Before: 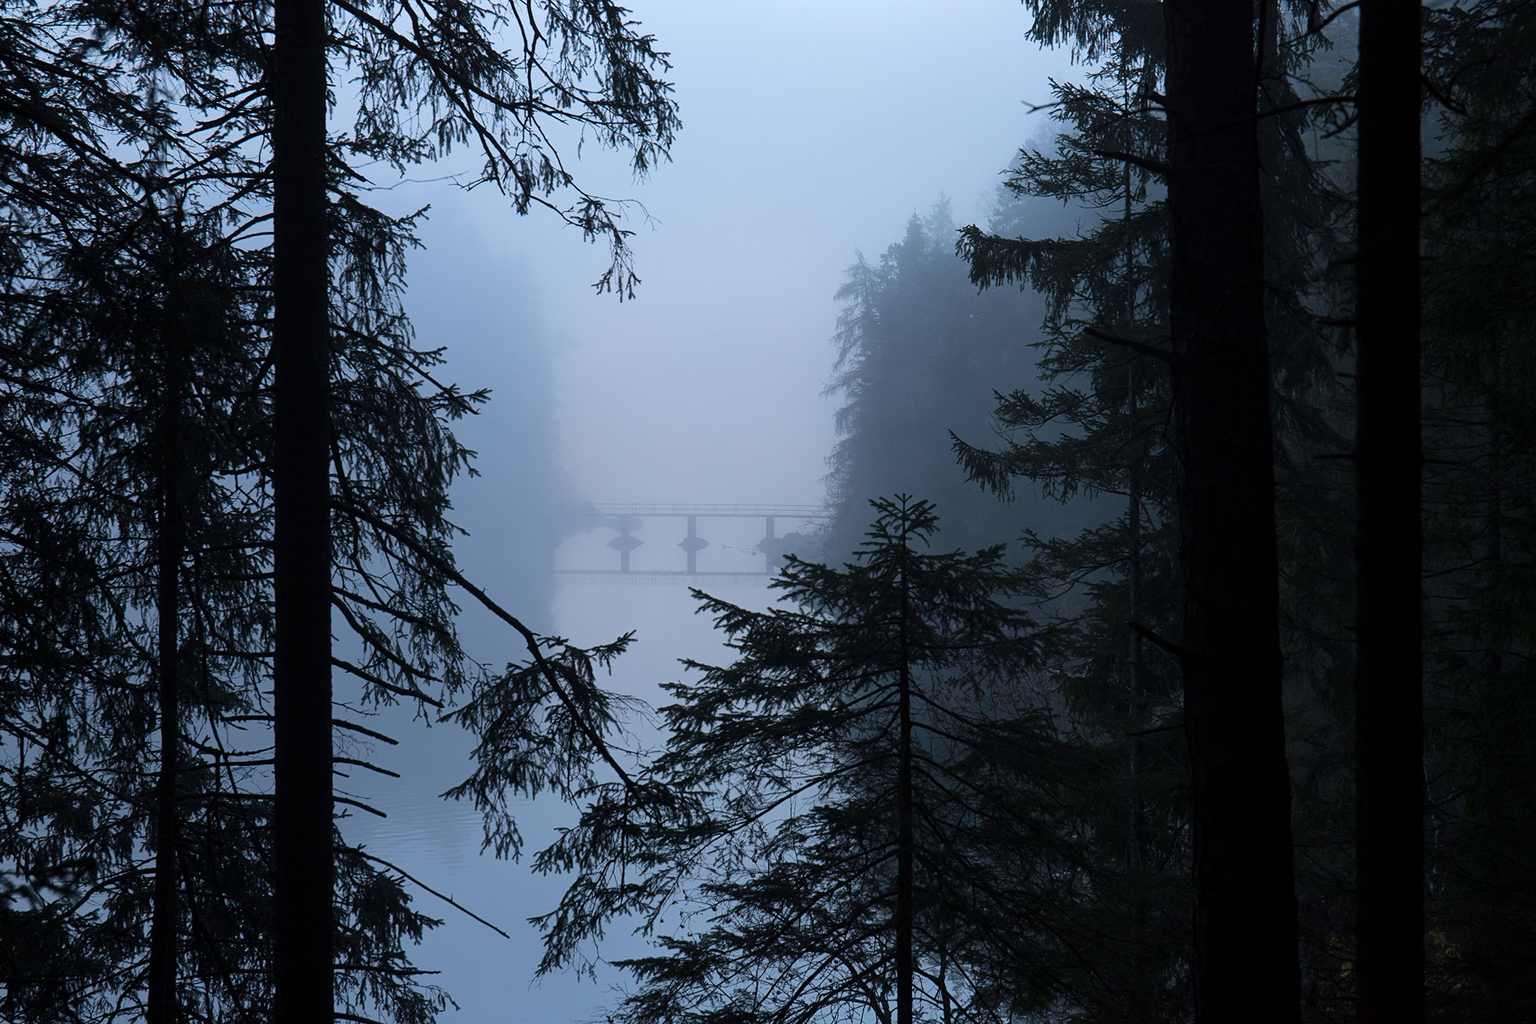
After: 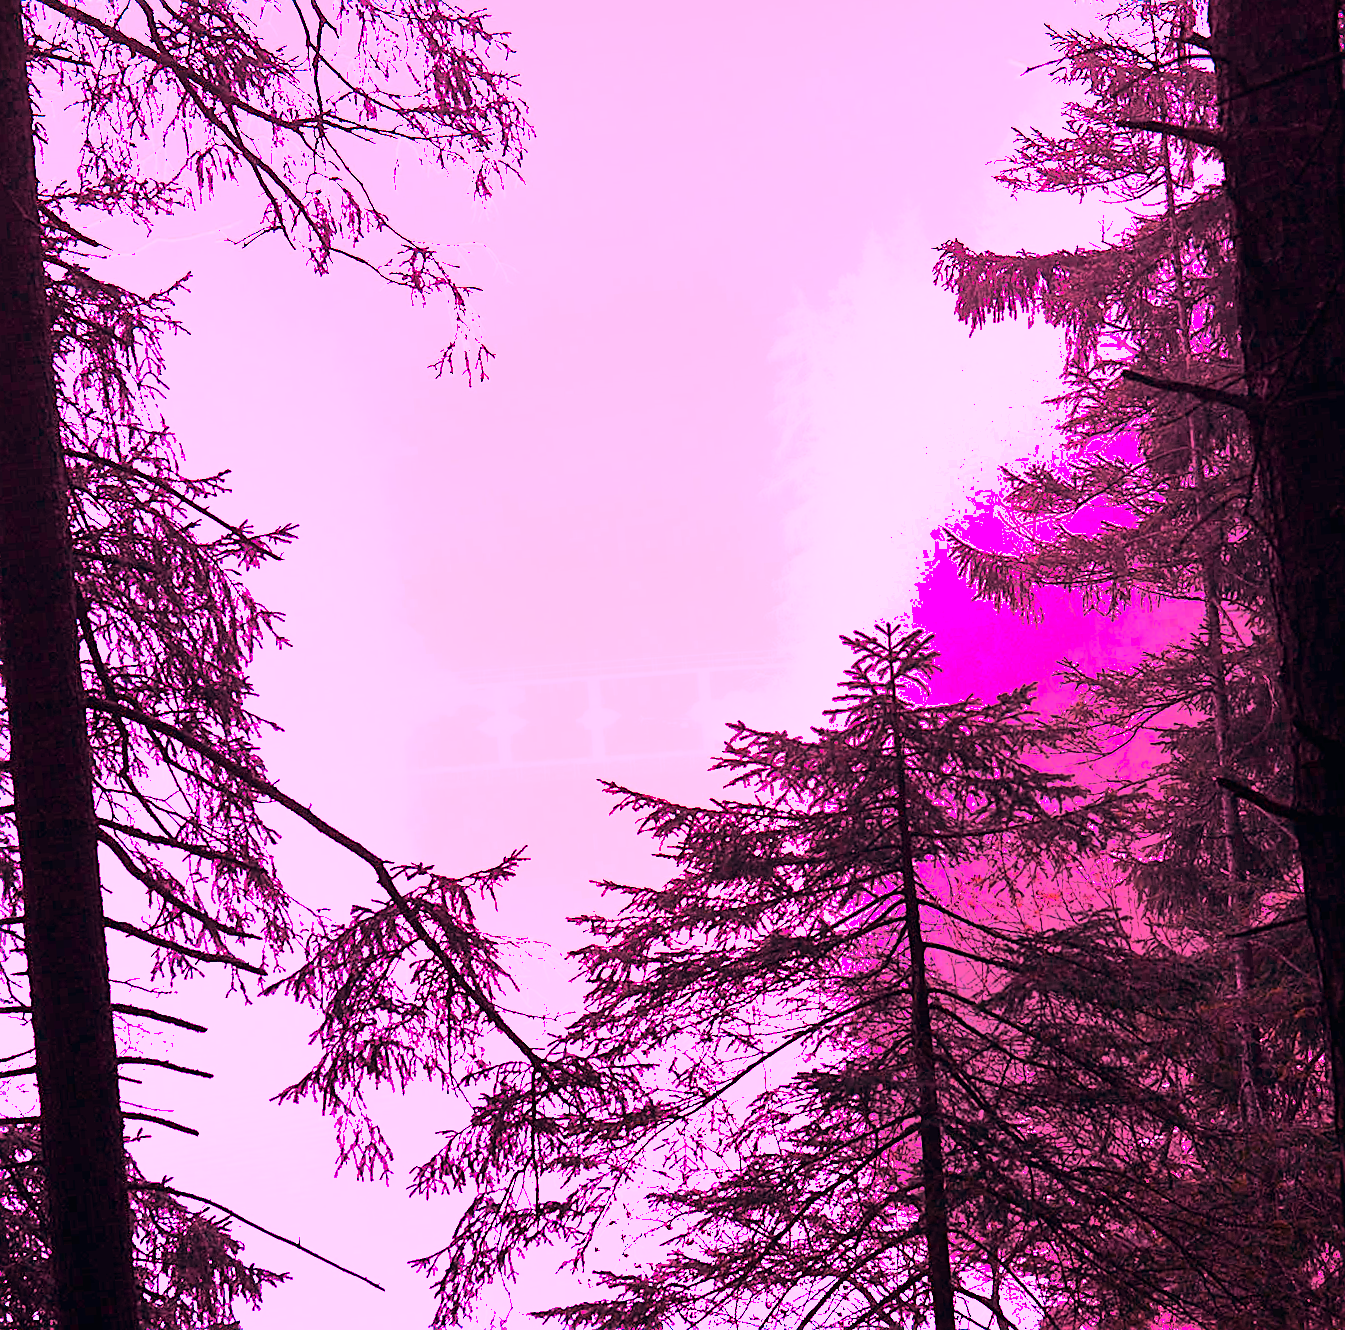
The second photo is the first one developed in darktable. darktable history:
tone curve: curves: ch0 [(0, 0) (0.035, 0.017) (0.131, 0.108) (0.279, 0.279) (0.476, 0.554) (0.617, 0.693) (0.704, 0.77) (0.801, 0.854) (0.895, 0.927) (1, 0.976)]; ch1 [(0, 0) (0.318, 0.278) (0.444, 0.427) (0.493, 0.488) (0.508, 0.502) (0.534, 0.526) (0.562, 0.555) (0.645, 0.648) (0.746, 0.764) (1, 1)]; ch2 [(0, 0) (0.316, 0.292) (0.381, 0.37) (0.423, 0.448) (0.476, 0.482) (0.502, 0.495) (0.522, 0.518) (0.533, 0.532) (0.593, 0.622) (0.634, 0.663) (0.7, 0.7) (0.861, 0.808) (1, 0.951)], color space Lab, independent channels, preserve colors none
rotate and perspective: rotation -4.57°, crop left 0.054, crop right 0.944, crop top 0.087, crop bottom 0.914
tone equalizer: -8 EV -0.417 EV, -7 EV -0.389 EV, -6 EV -0.333 EV, -5 EV -0.222 EV, -3 EV 0.222 EV, -2 EV 0.333 EV, -1 EV 0.389 EV, +0 EV 0.417 EV, edges refinement/feathering 500, mask exposure compensation -1.57 EV, preserve details no
sharpen: on, module defaults
shadows and highlights: shadows 40, highlights -60
exposure: black level correction 0, exposure 1.388 EV, compensate exposure bias true, compensate highlight preservation false
crop and rotate: left 15.446%, right 17.836%
white balance: red 4.26, blue 1.802
